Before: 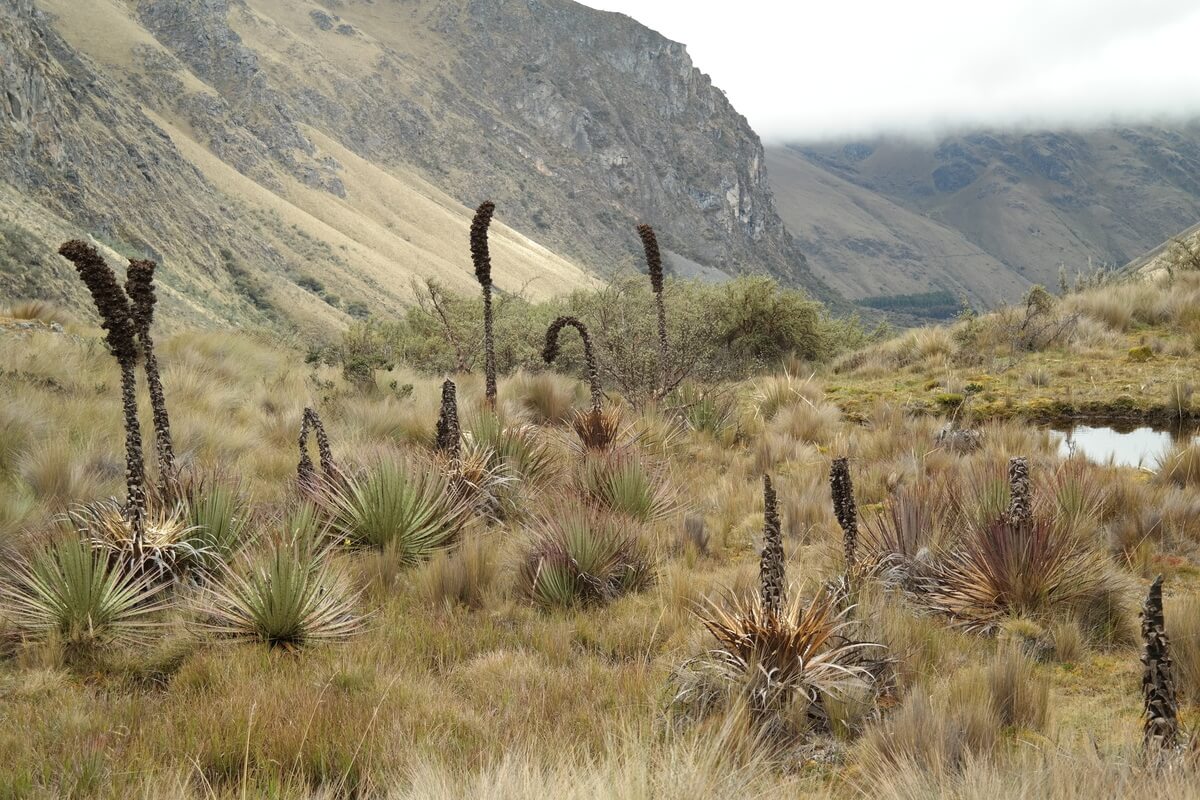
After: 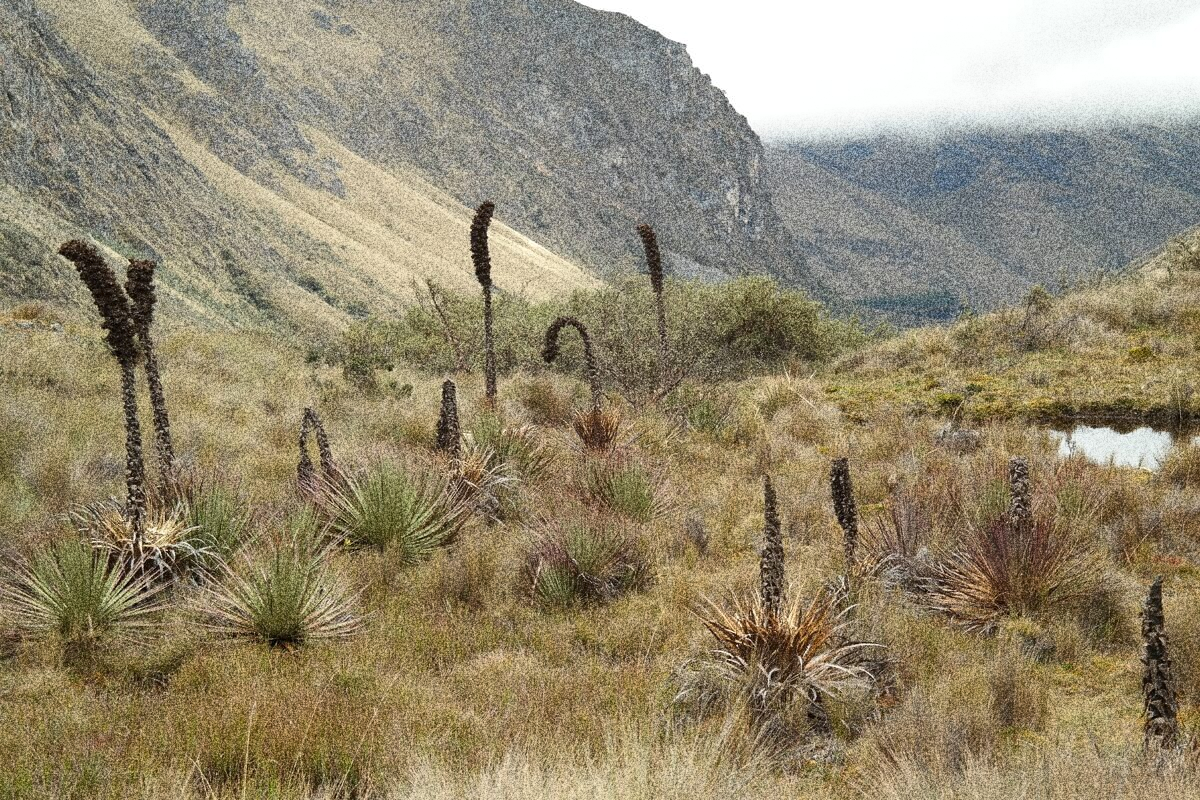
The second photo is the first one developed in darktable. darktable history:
tone equalizer: on, module defaults
grain: coarseness 30.02 ISO, strength 100%
